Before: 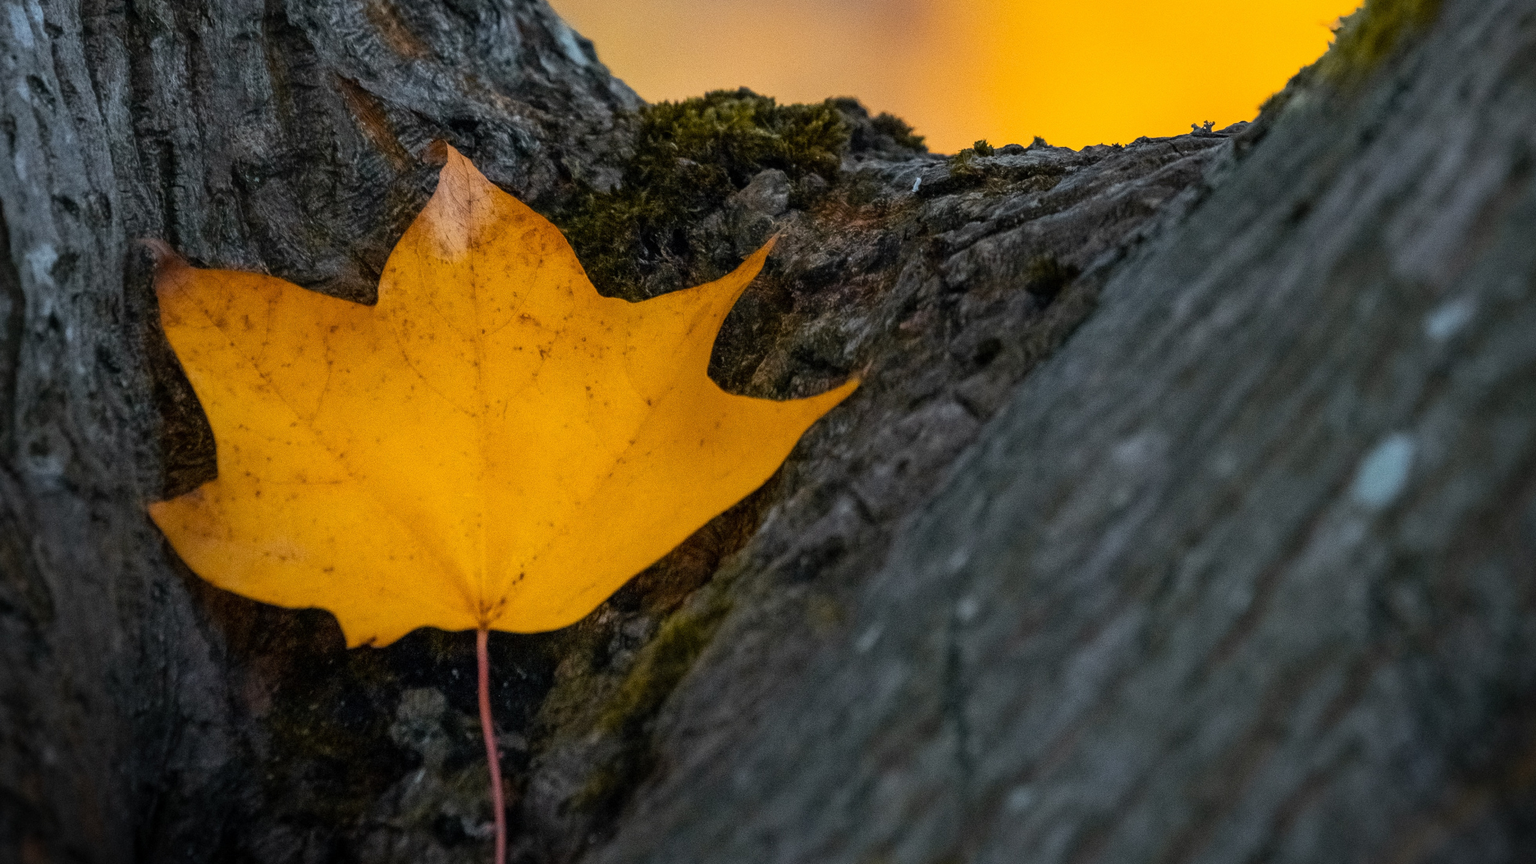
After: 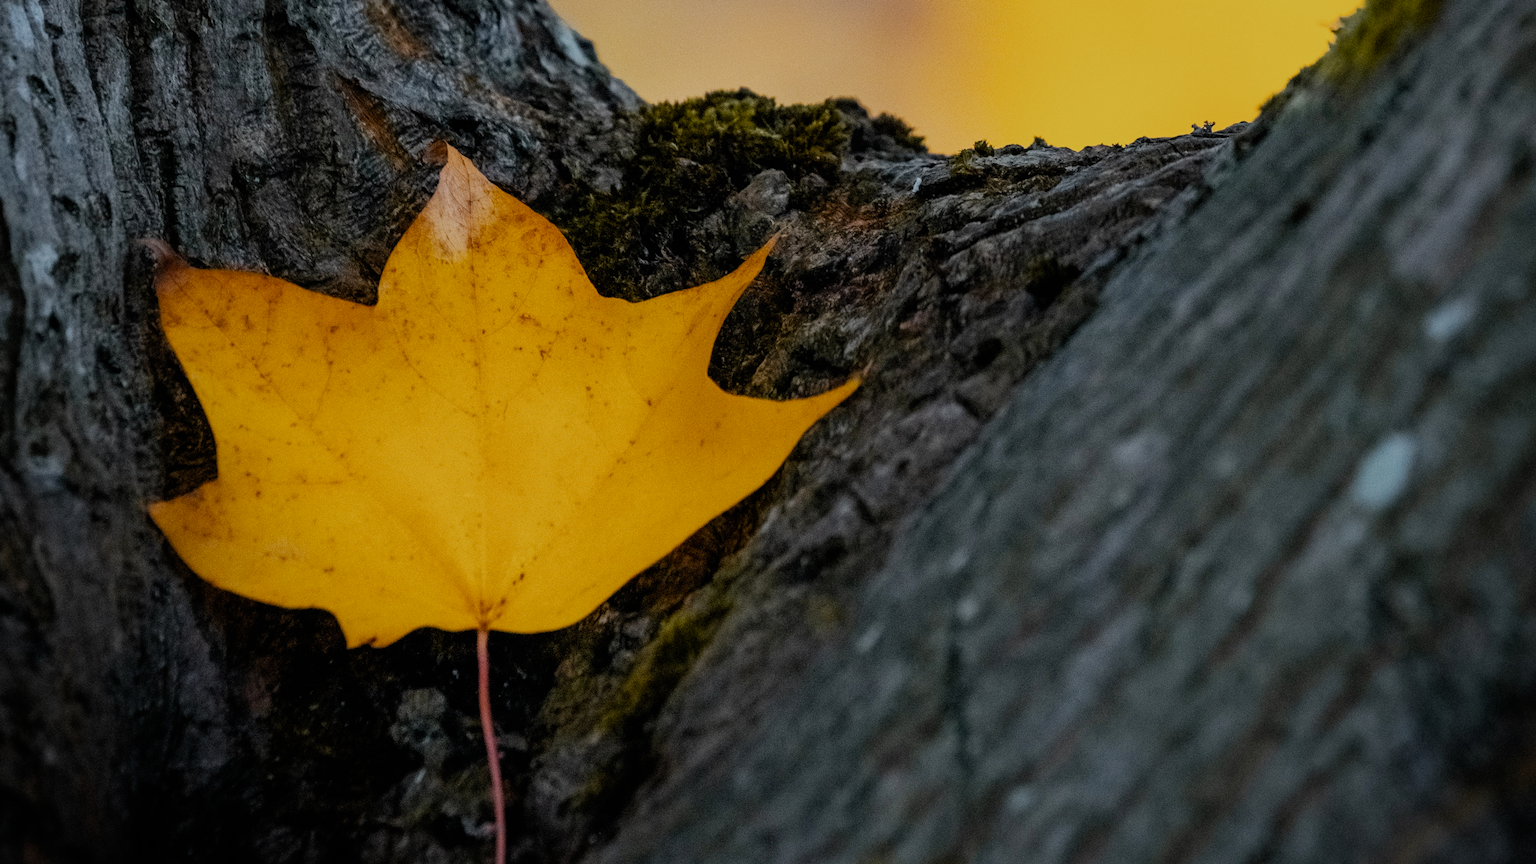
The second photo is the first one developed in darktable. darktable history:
filmic rgb: black relative exposure -7.65 EV, white relative exposure 4.56 EV, hardness 3.61, add noise in highlights 0.002, preserve chrominance no, color science v3 (2019), use custom middle-gray values true, contrast in highlights soft
